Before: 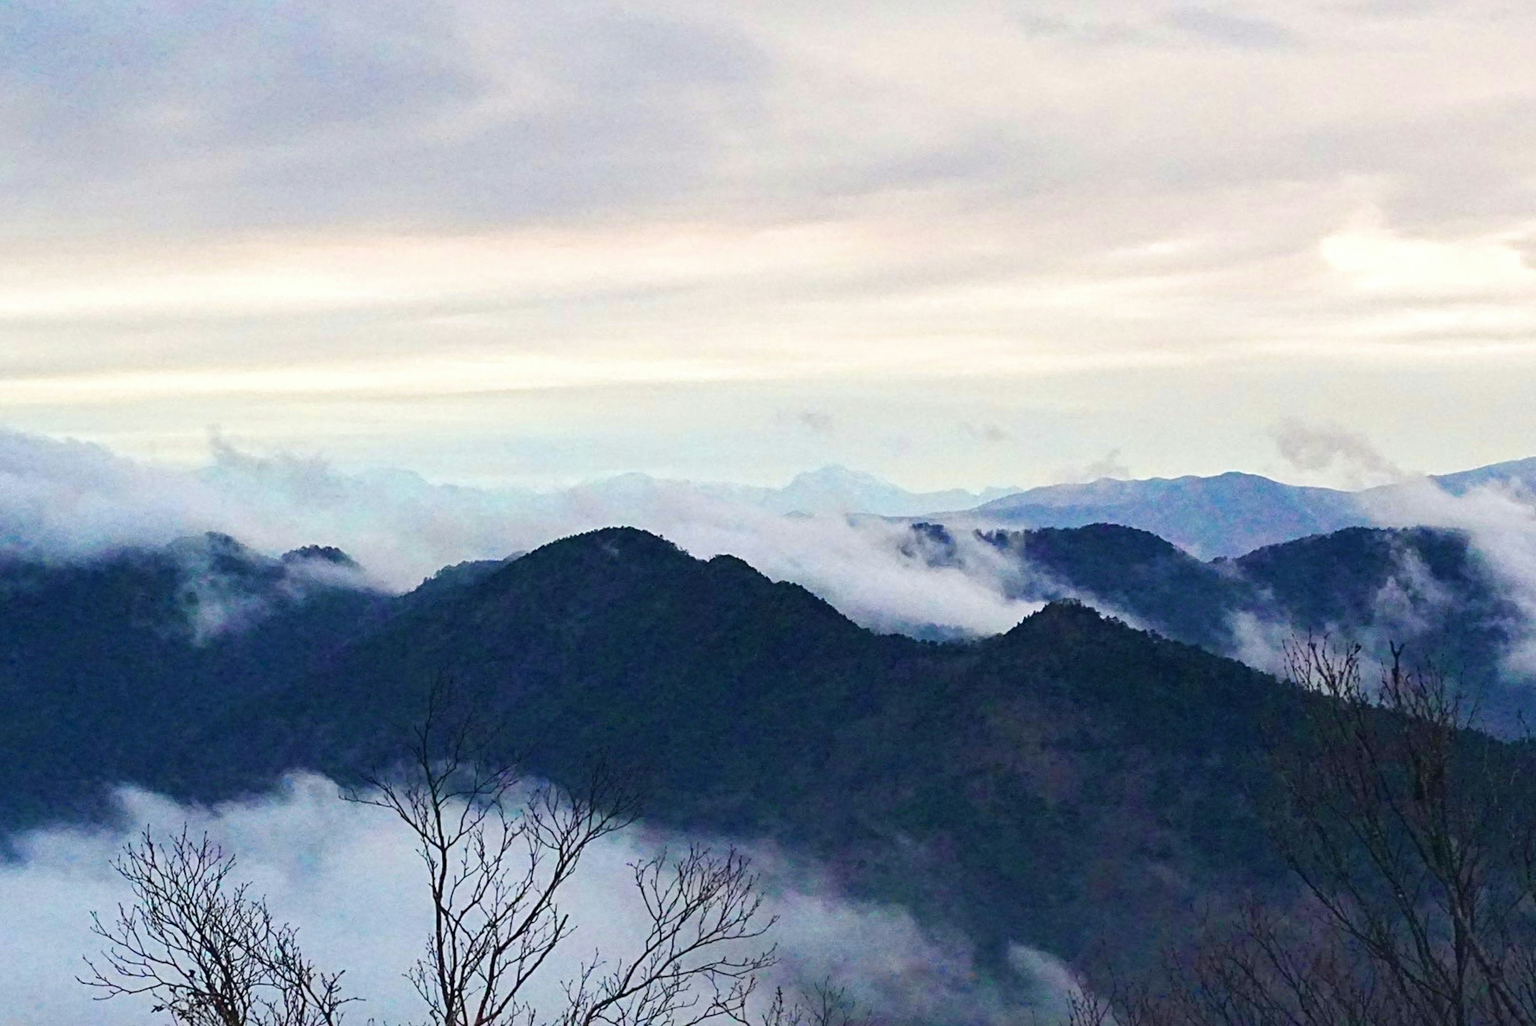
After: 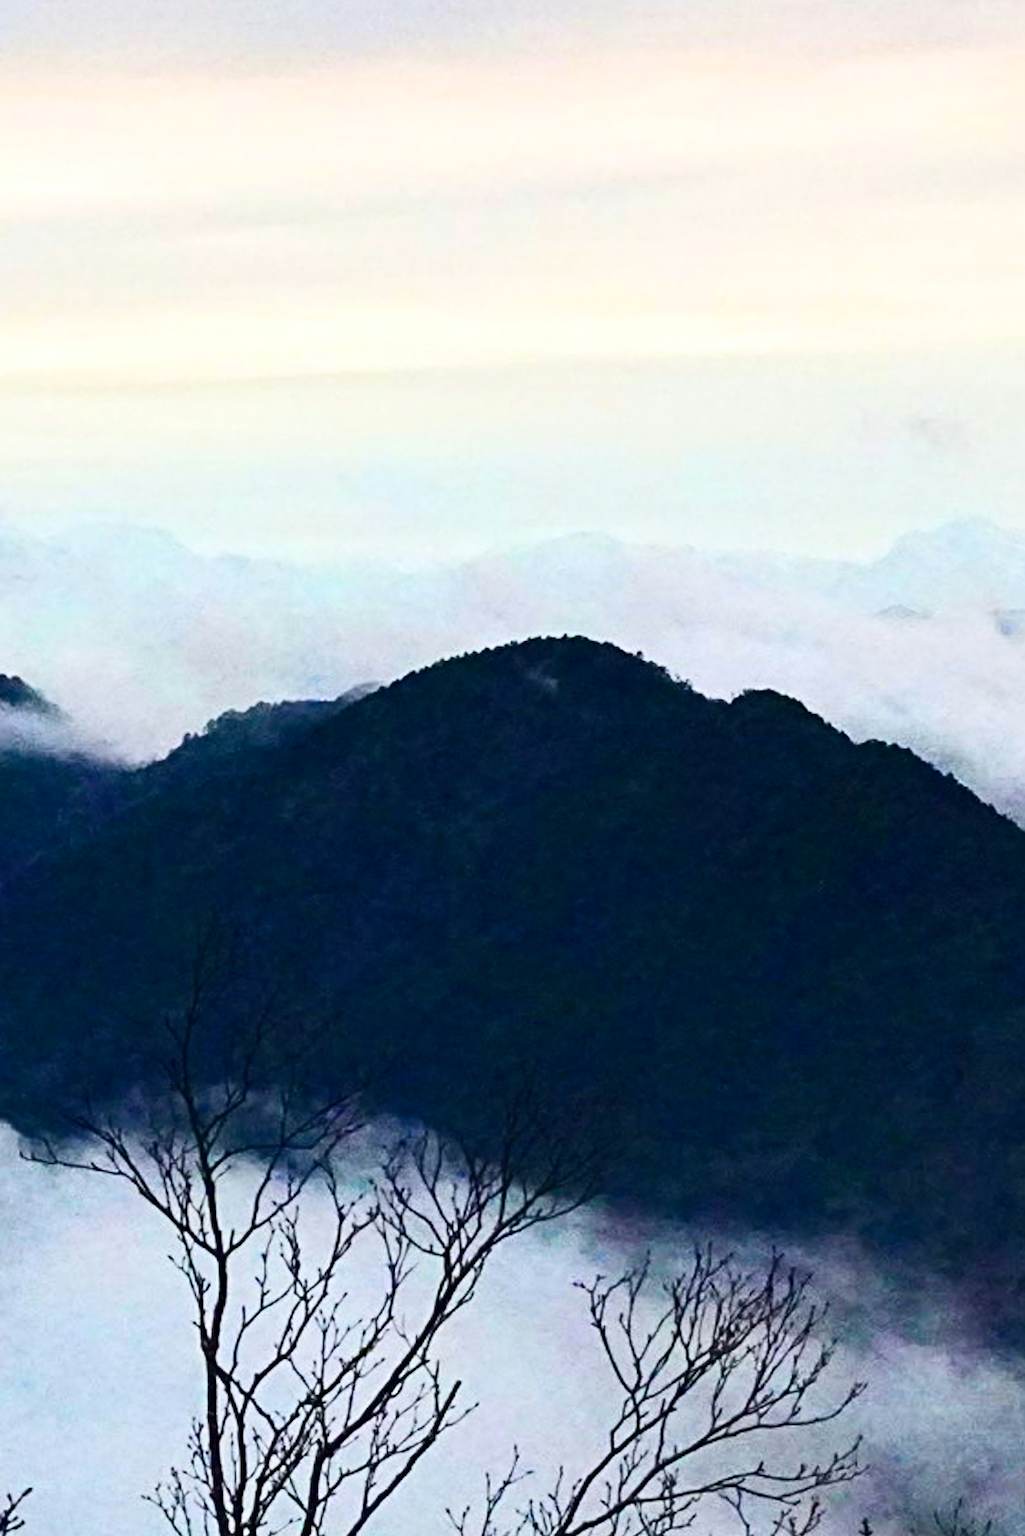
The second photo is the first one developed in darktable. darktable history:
crop and rotate: left 21.383%, top 19.112%, right 43.847%, bottom 2.965%
contrast brightness saturation: contrast 0.29
exposure: black level correction 0, compensate exposure bias true, compensate highlight preservation false
